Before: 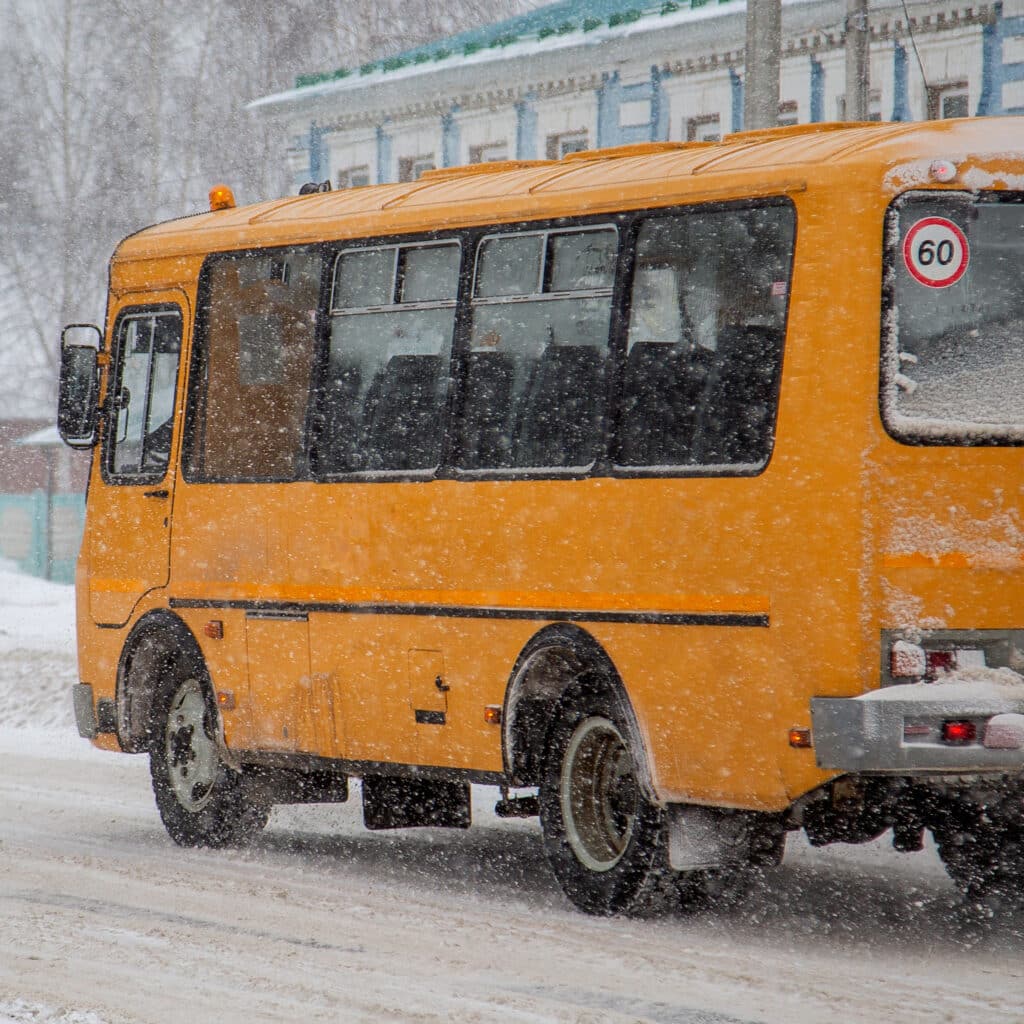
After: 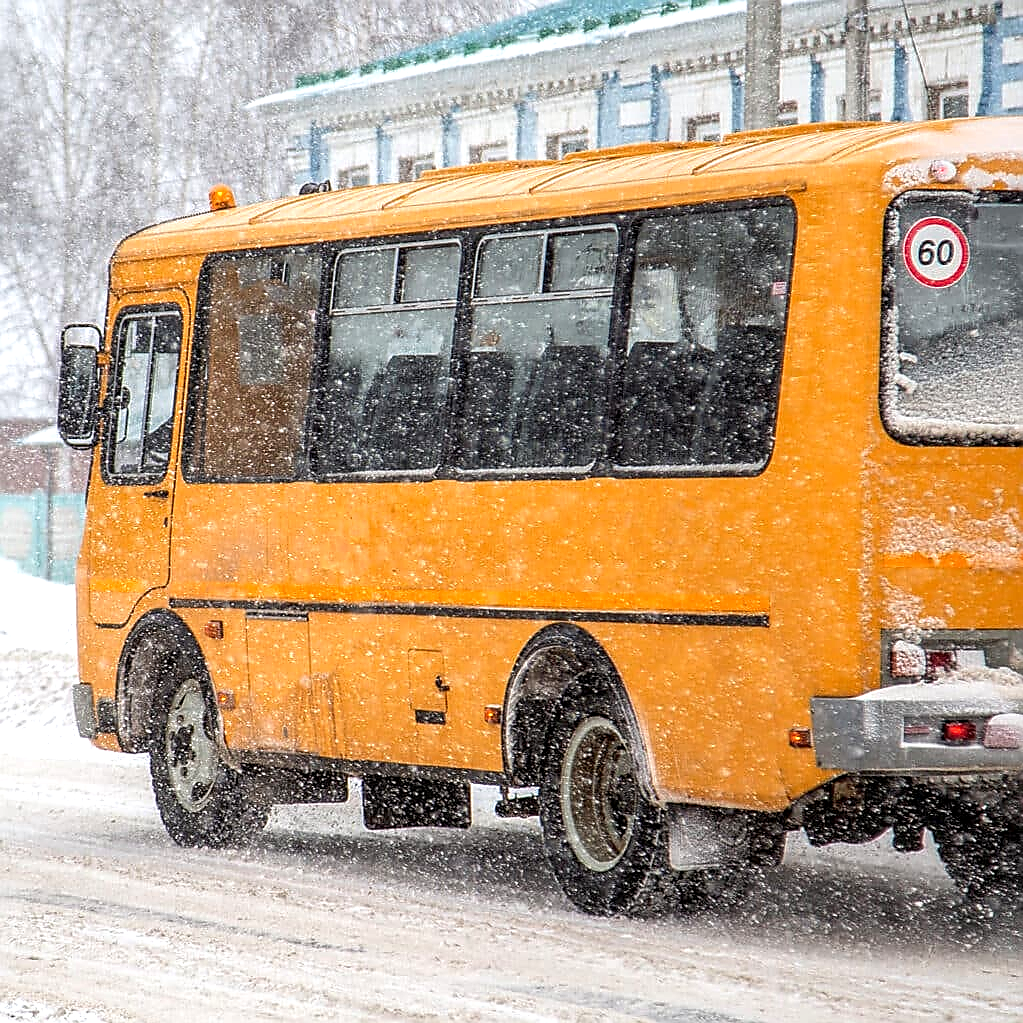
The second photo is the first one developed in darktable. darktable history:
sharpen: radius 1.4, amount 1.25, threshold 0.7
local contrast: on, module defaults
exposure: exposure 0.74 EV, compensate highlight preservation false
